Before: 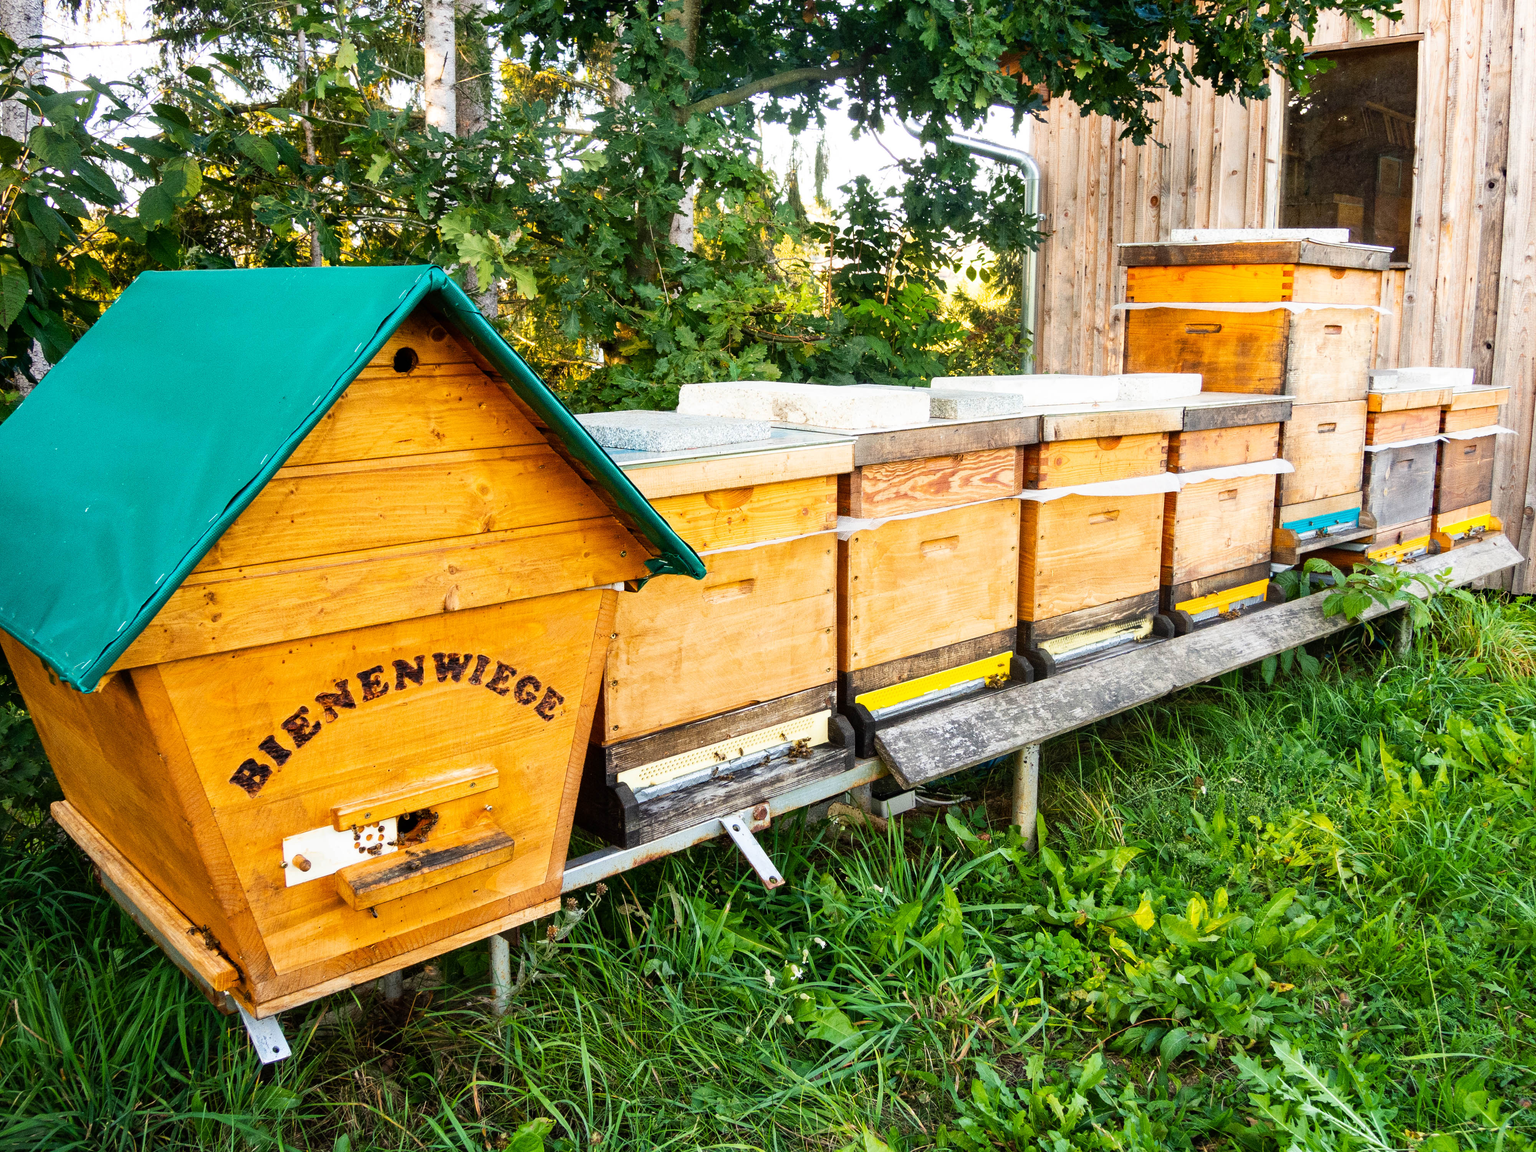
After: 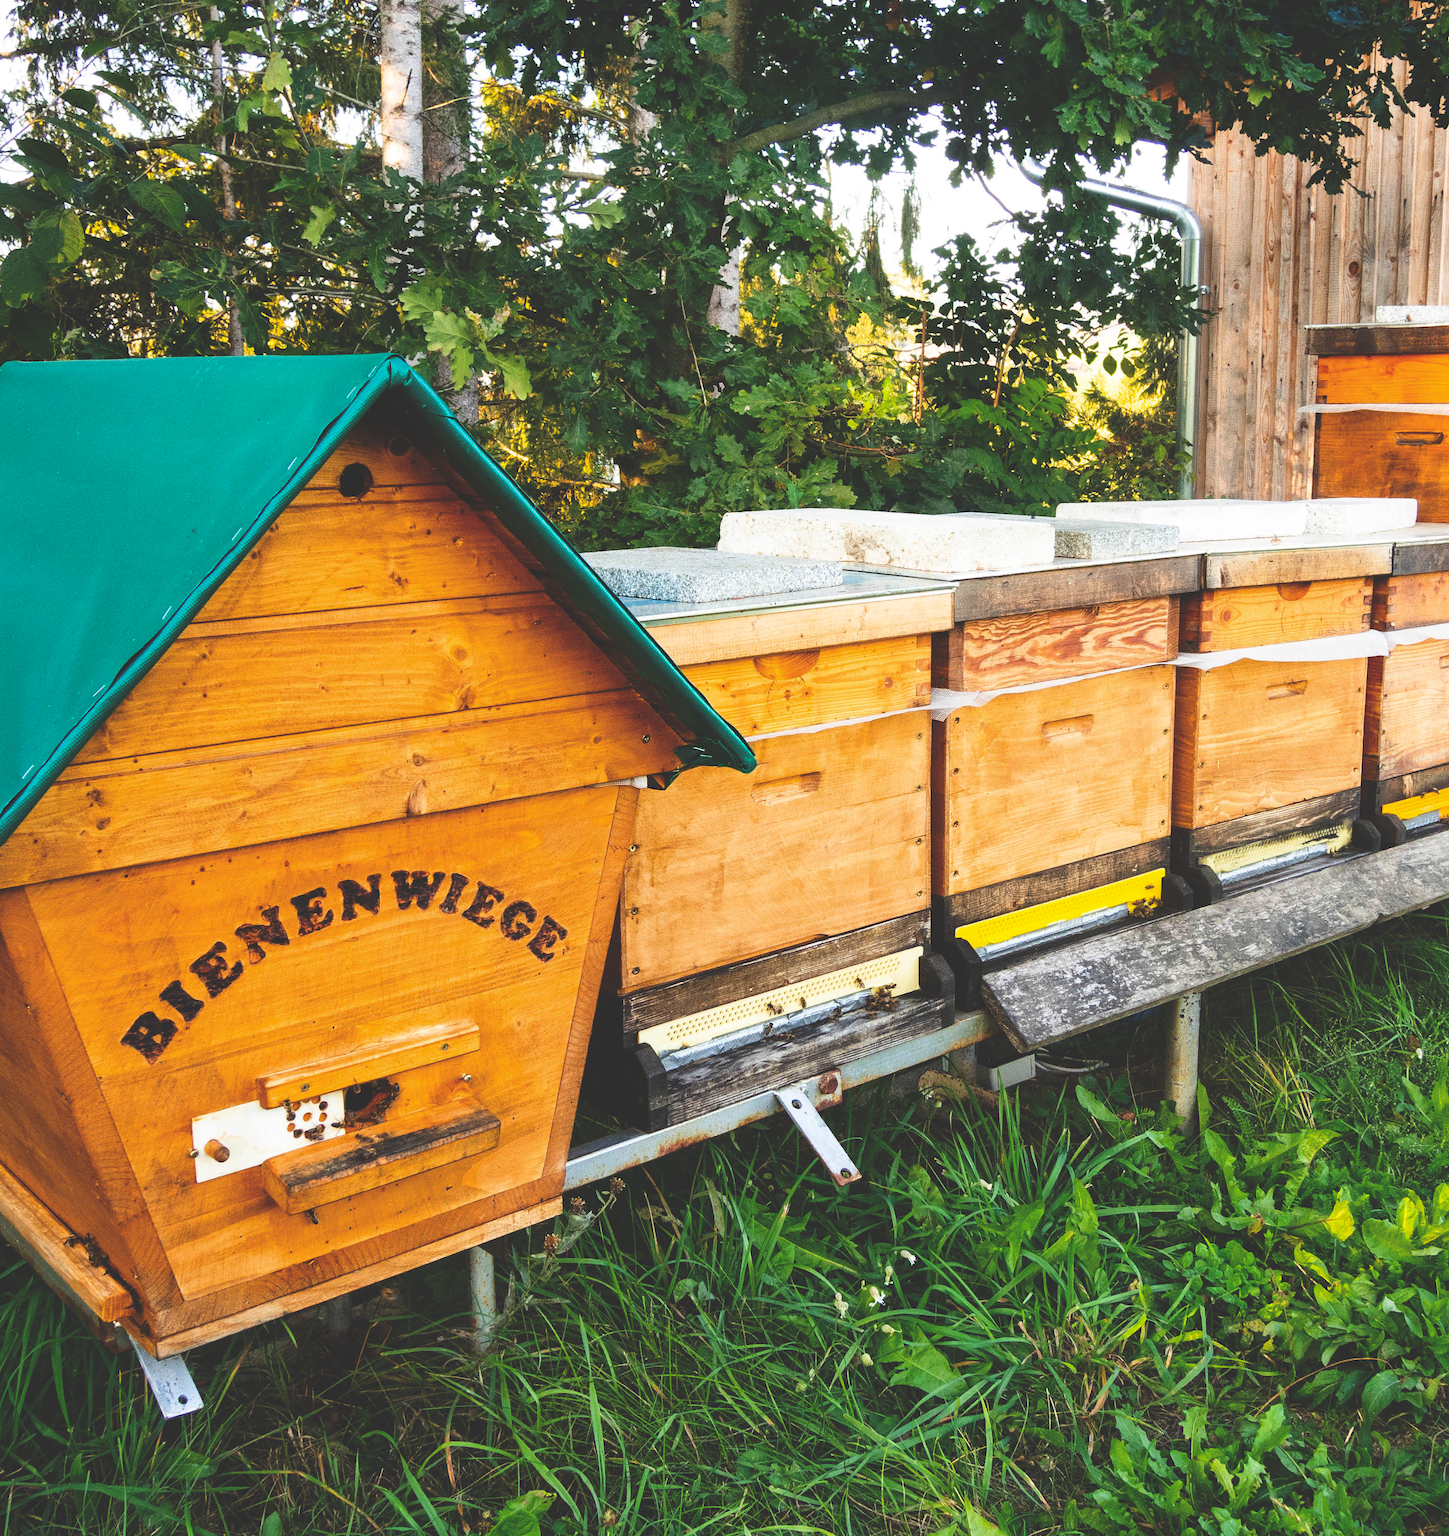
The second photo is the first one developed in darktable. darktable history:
rgb curve: curves: ch0 [(0, 0.186) (0.314, 0.284) (0.775, 0.708) (1, 1)], compensate middle gray true, preserve colors none
crop and rotate: left 9.061%, right 20.142%
